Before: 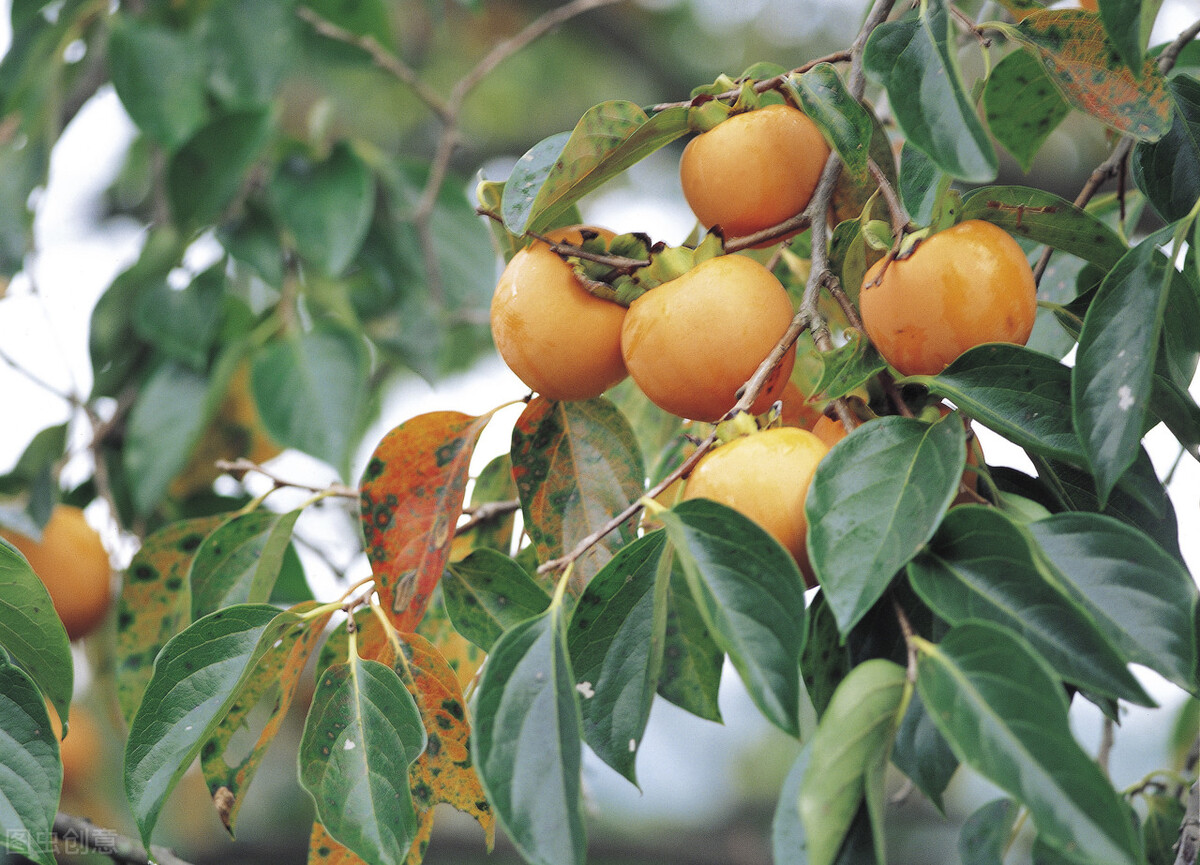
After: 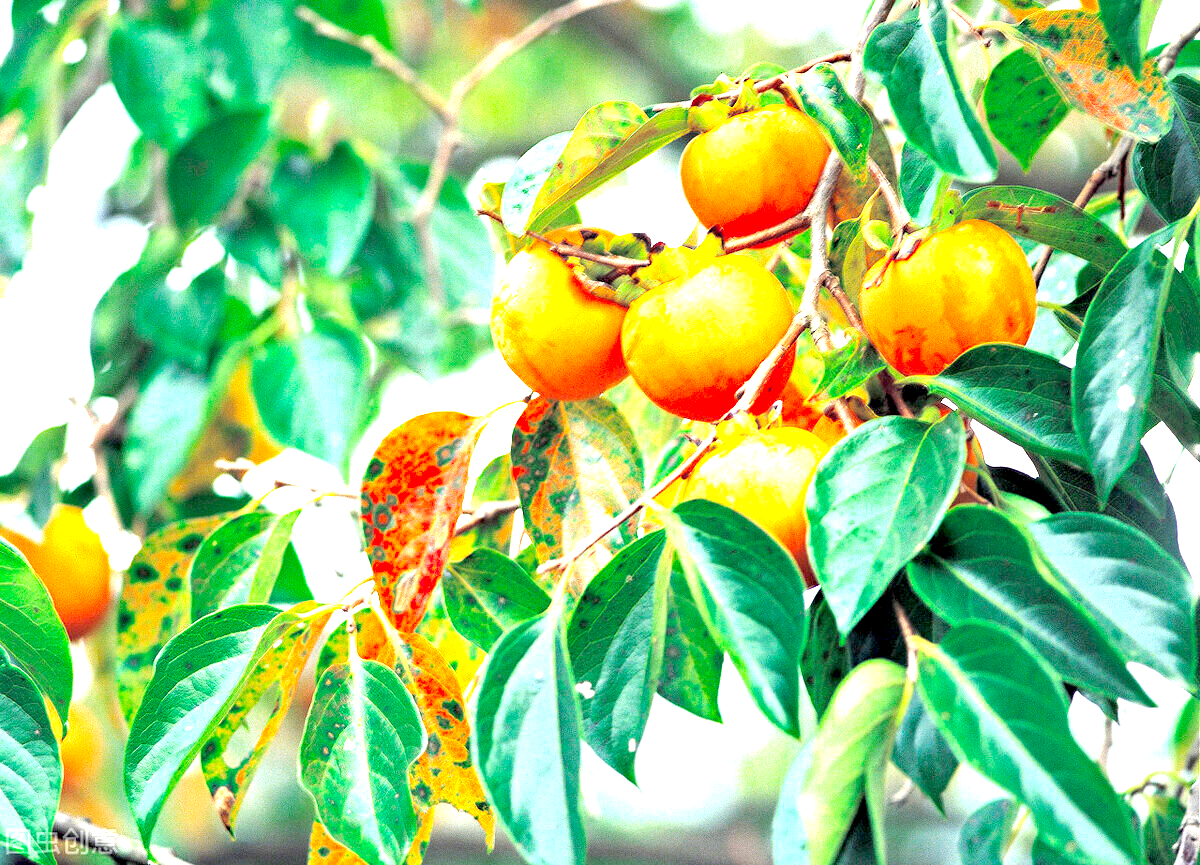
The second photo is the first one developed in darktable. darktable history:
vibrance: vibrance 95.34%
exposure: black level correction 0.005, exposure 2.084 EV, compensate highlight preservation false
haze removal: compatibility mode true, adaptive false
